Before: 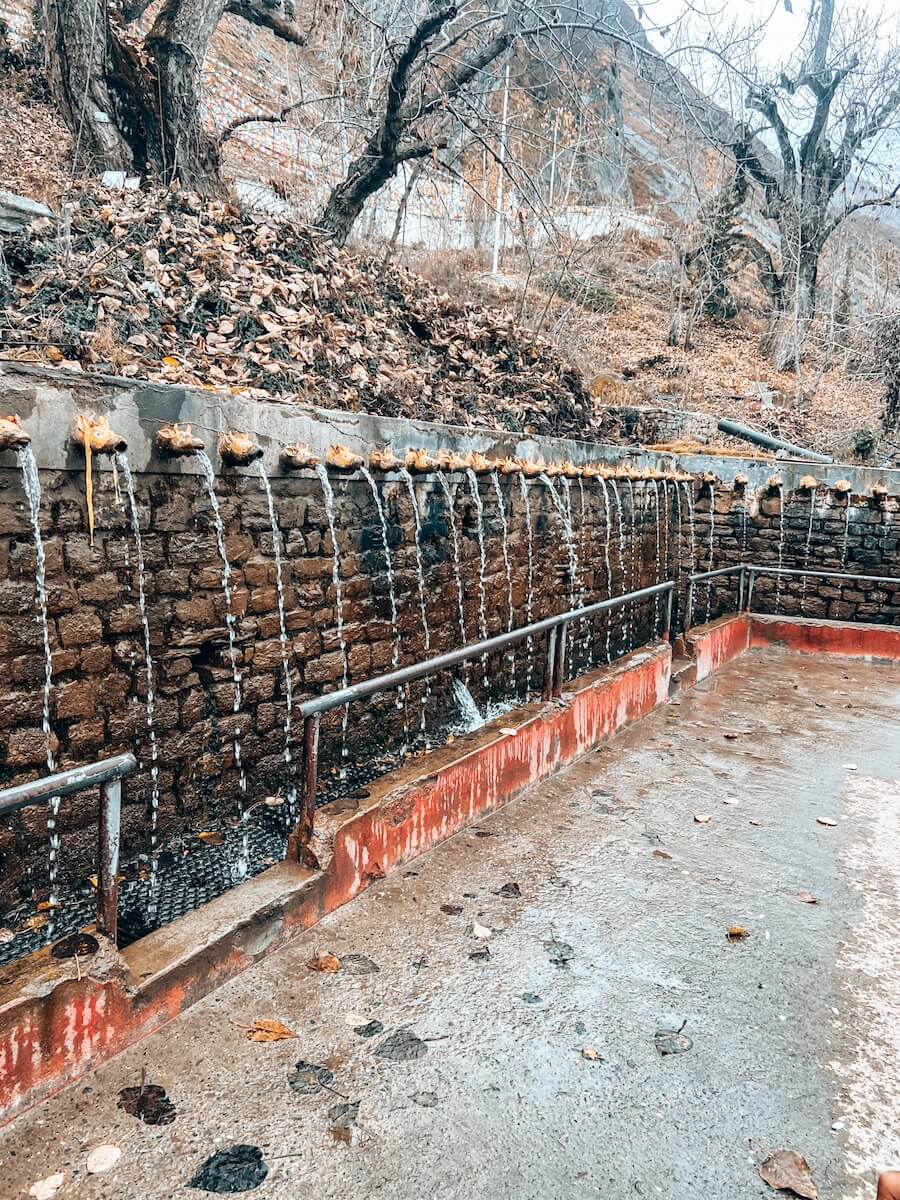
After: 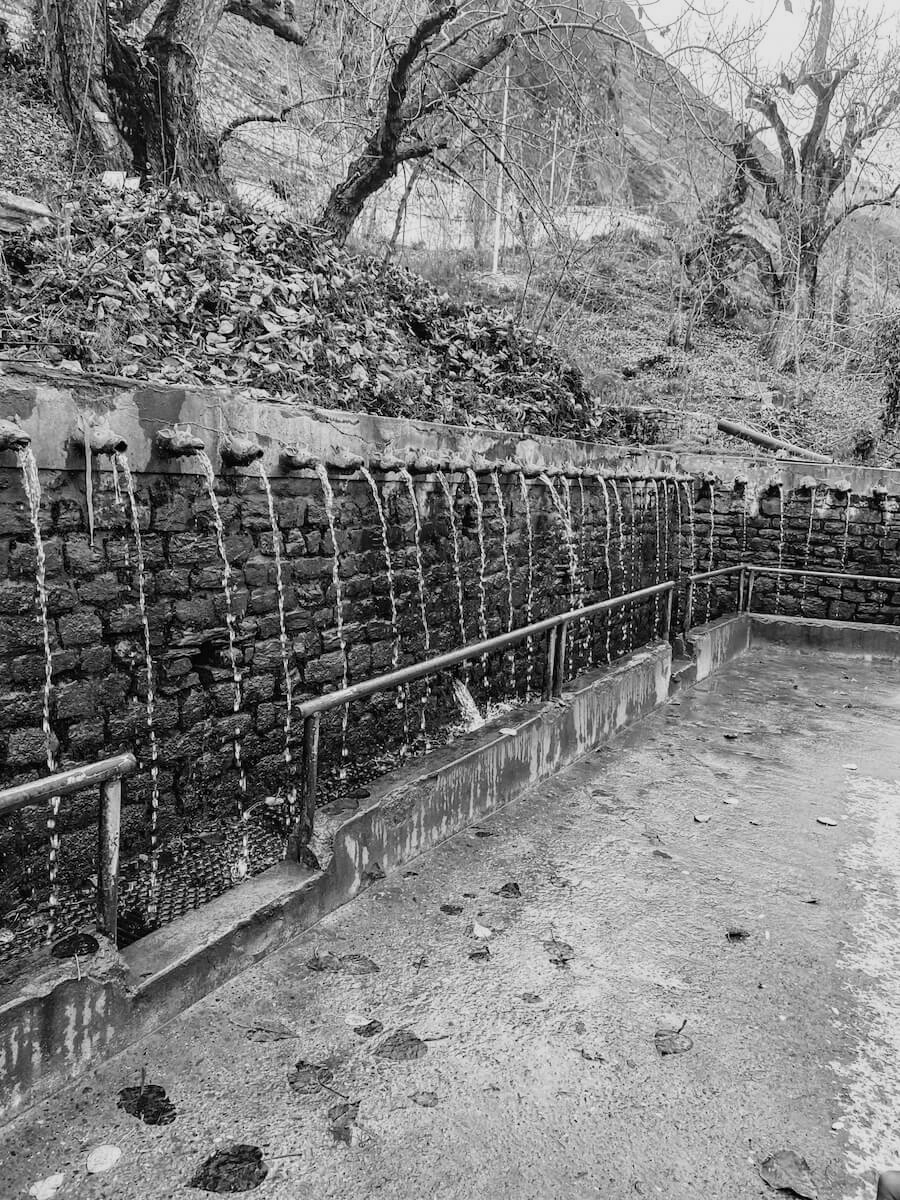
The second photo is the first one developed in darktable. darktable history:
color calibration: output gray [0.253, 0.26, 0.487, 0], illuminant as shot in camera, x 0.363, y 0.384, temperature 4548.48 K
exposure: exposure -0.376 EV, compensate exposure bias true, compensate highlight preservation false
